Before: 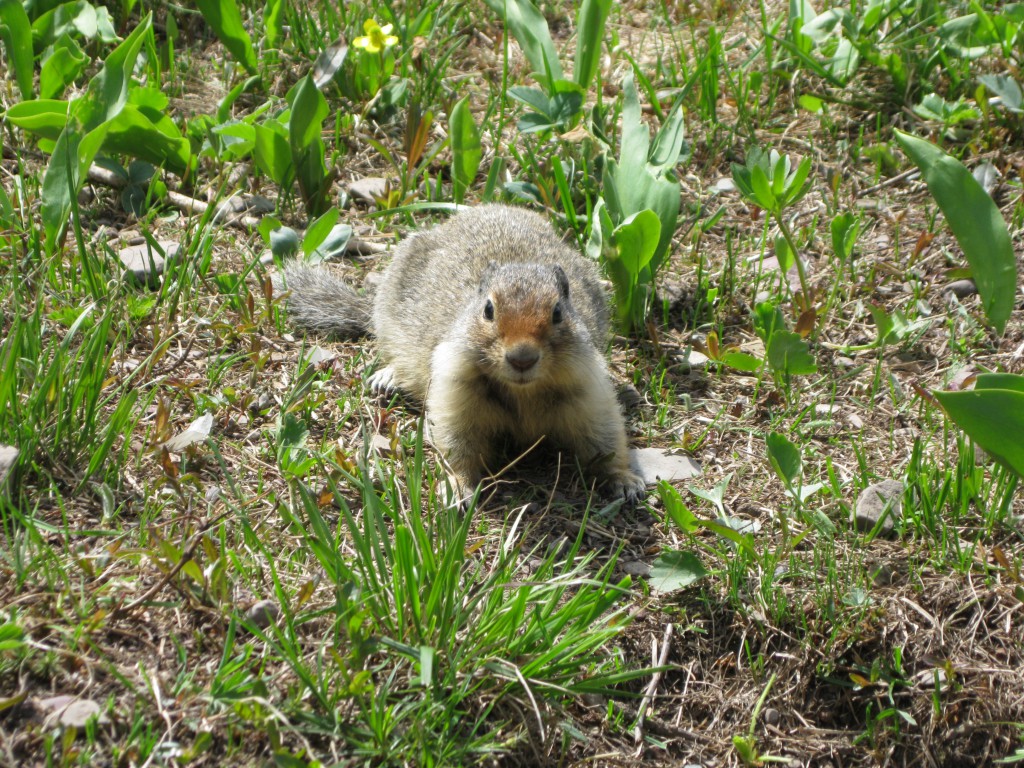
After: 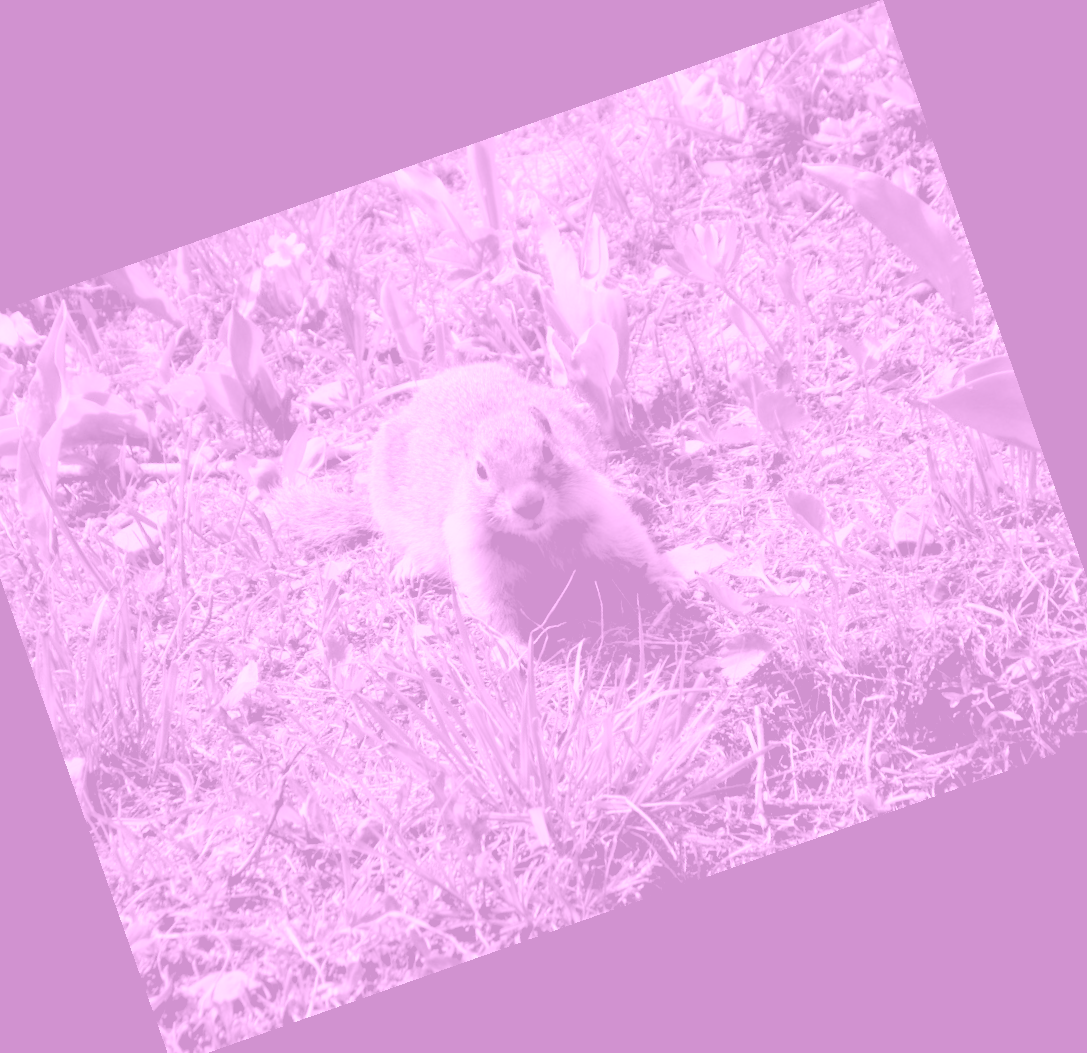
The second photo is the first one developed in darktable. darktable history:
colorize: hue 331.2°, saturation 75%, source mix 30.28%, lightness 70.52%, version 1
crop and rotate: angle 19.43°, left 6.812%, right 4.125%, bottom 1.087%
rgb levels: levels [[0.034, 0.472, 0.904], [0, 0.5, 1], [0, 0.5, 1]]
